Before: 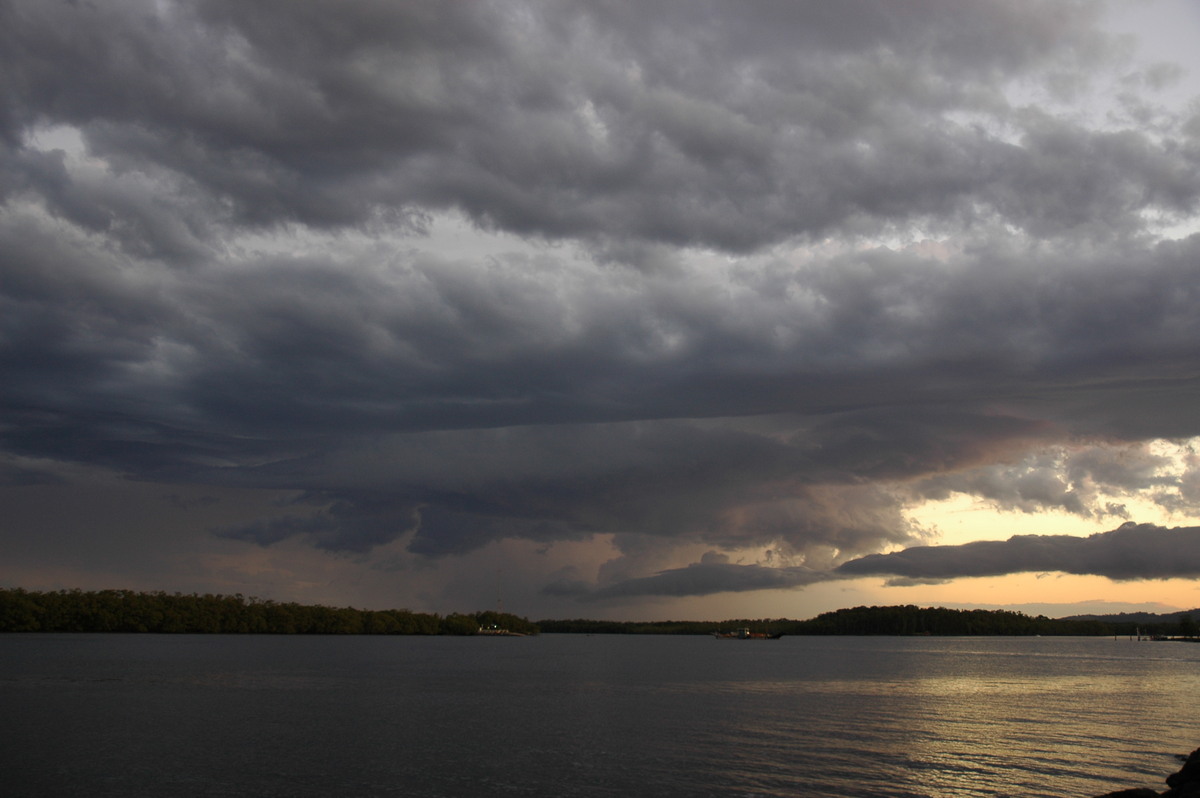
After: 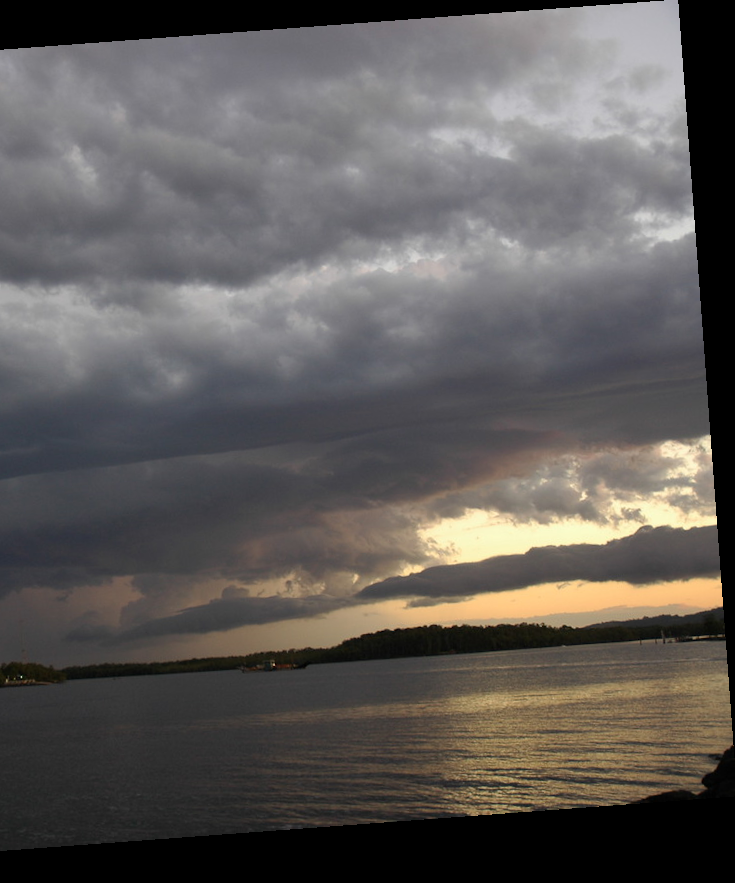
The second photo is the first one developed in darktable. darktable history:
rotate and perspective: rotation -4.25°, automatic cropping off
crop: left 41.402%
